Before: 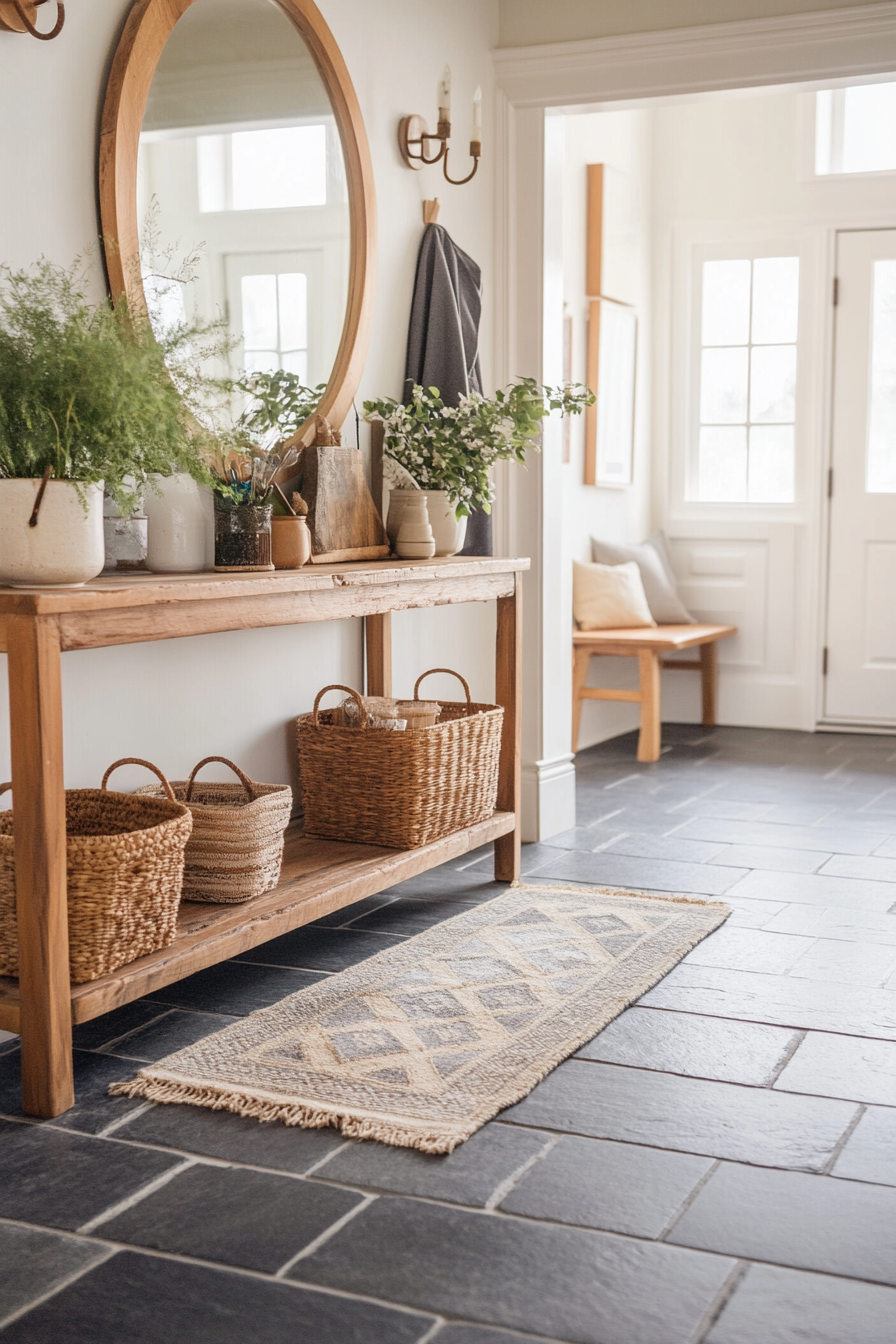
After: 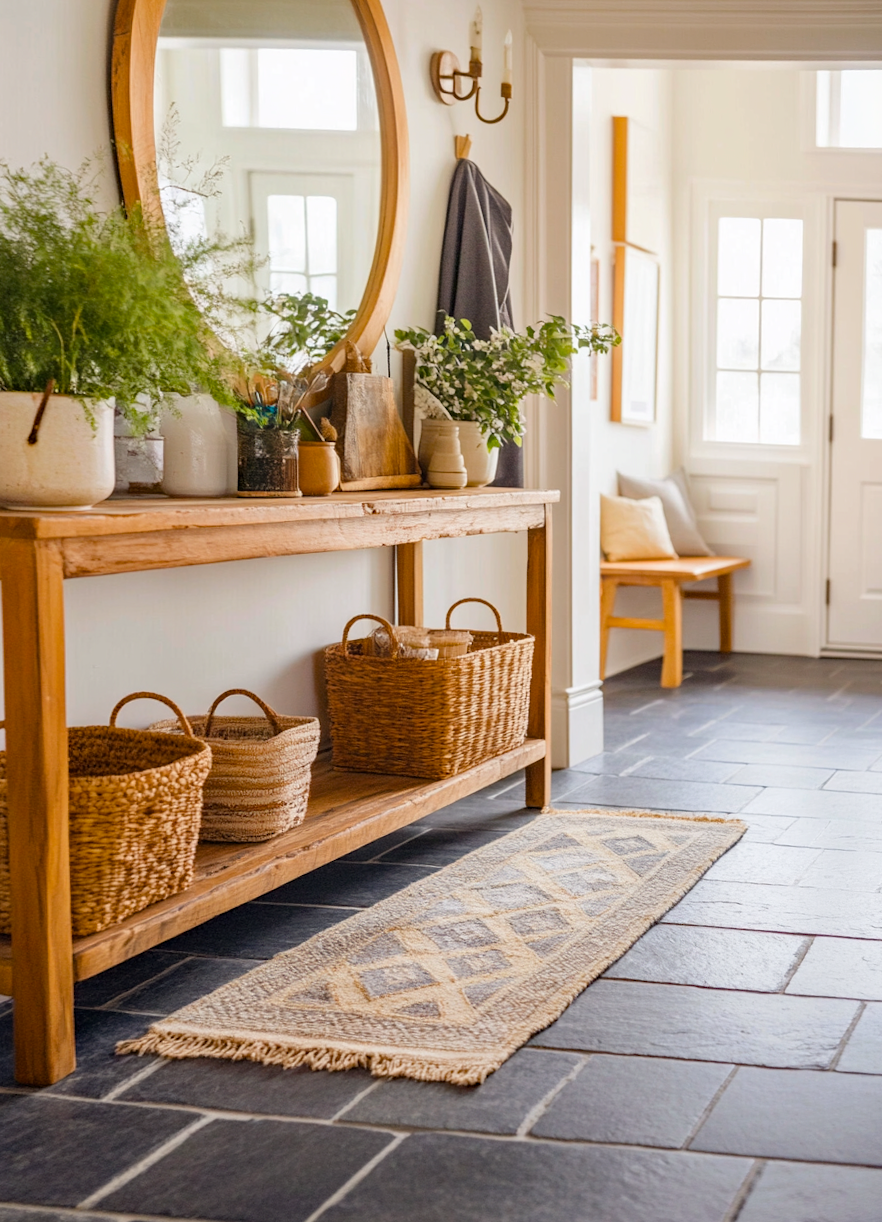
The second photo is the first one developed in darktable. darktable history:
color balance rgb: linear chroma grading › global chroma 15%, perceptual saturation grading › global saturation 30%
rotate and perspective: rotation -0.013°, lens shift (vertical) -0.027, lens shift (horizontal) 0.178, crop left 0.016, crop right 0.989, crop top 0.082, crop bottom 0.918
haze removal: compatibility mode true, adaptive false
